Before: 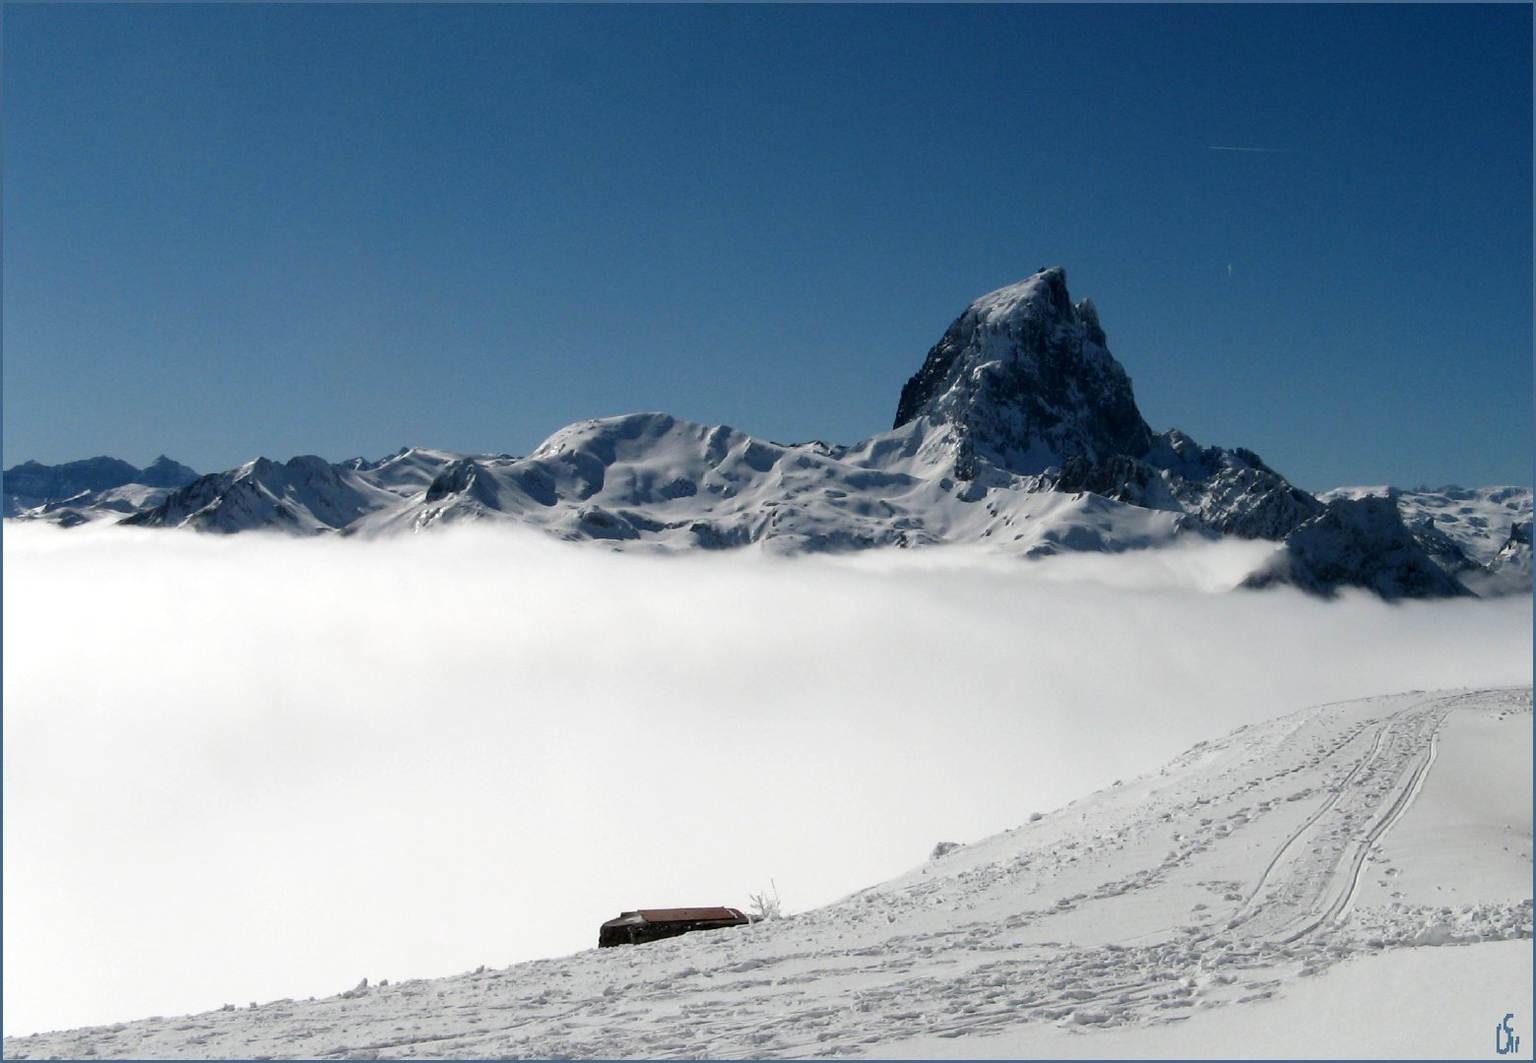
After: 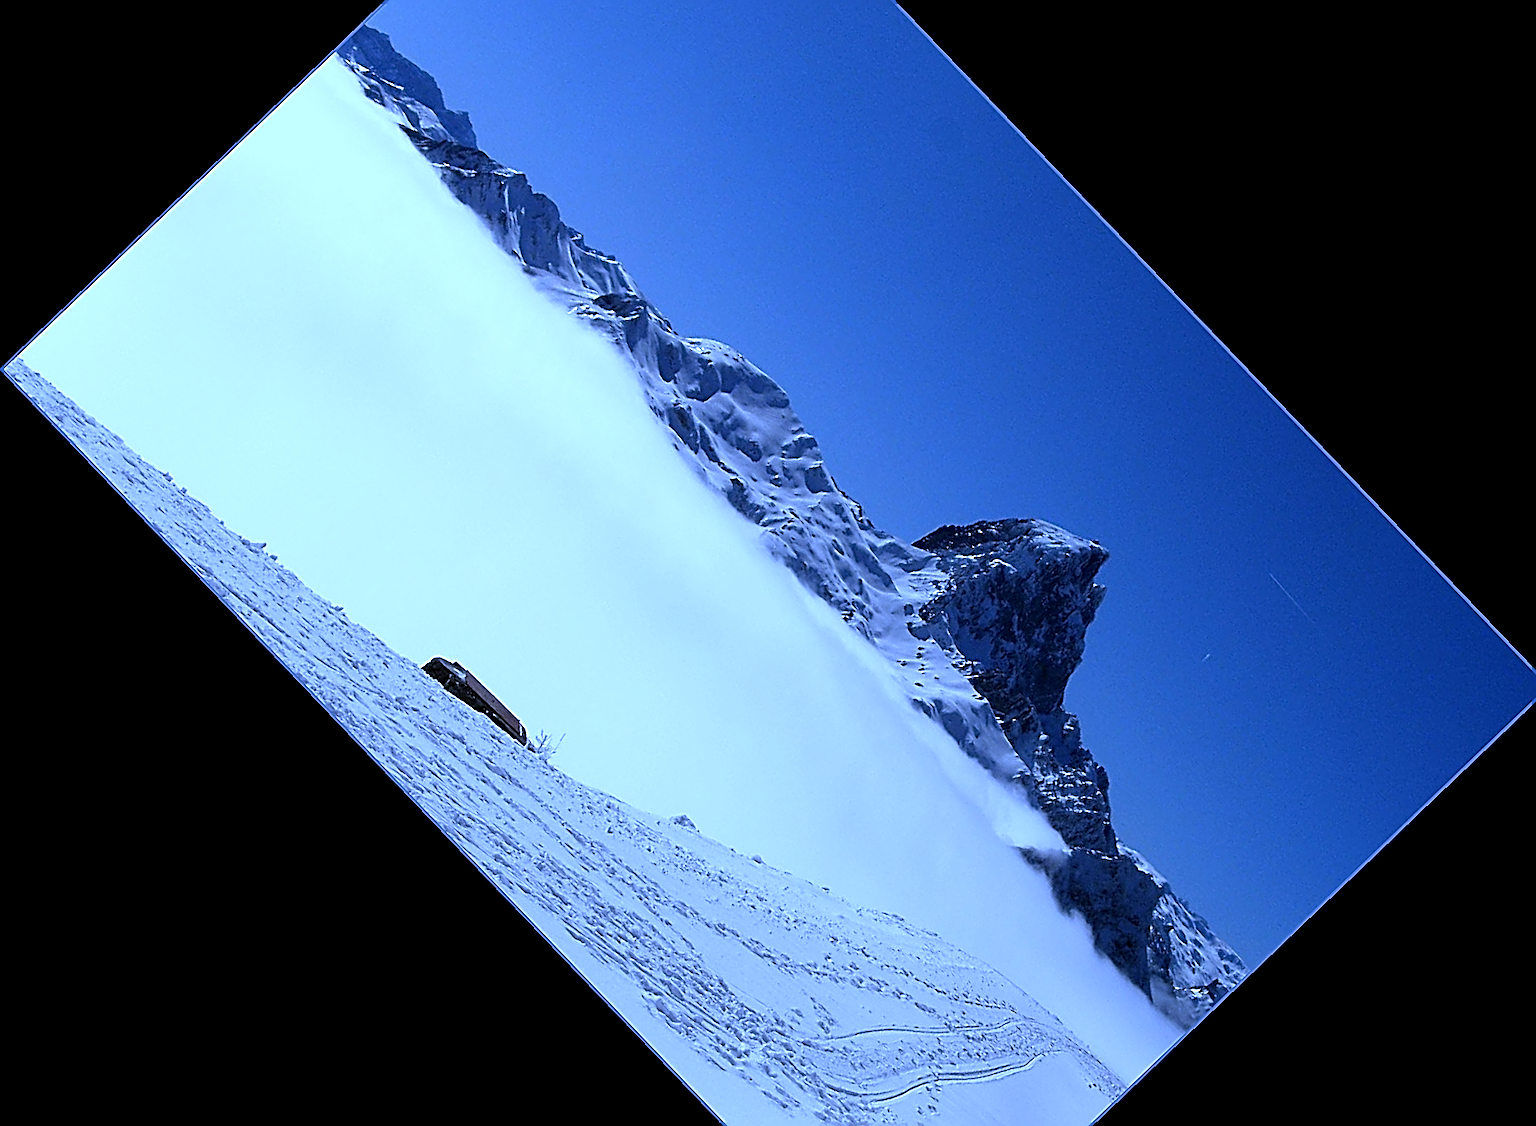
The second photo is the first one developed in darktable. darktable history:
sharpen: amount 1.861
white balance: red 0.766, blue 1.537
crop and rotate: angle -46.26°, top 16.234%, right 0.912%, bottom 11.704%
